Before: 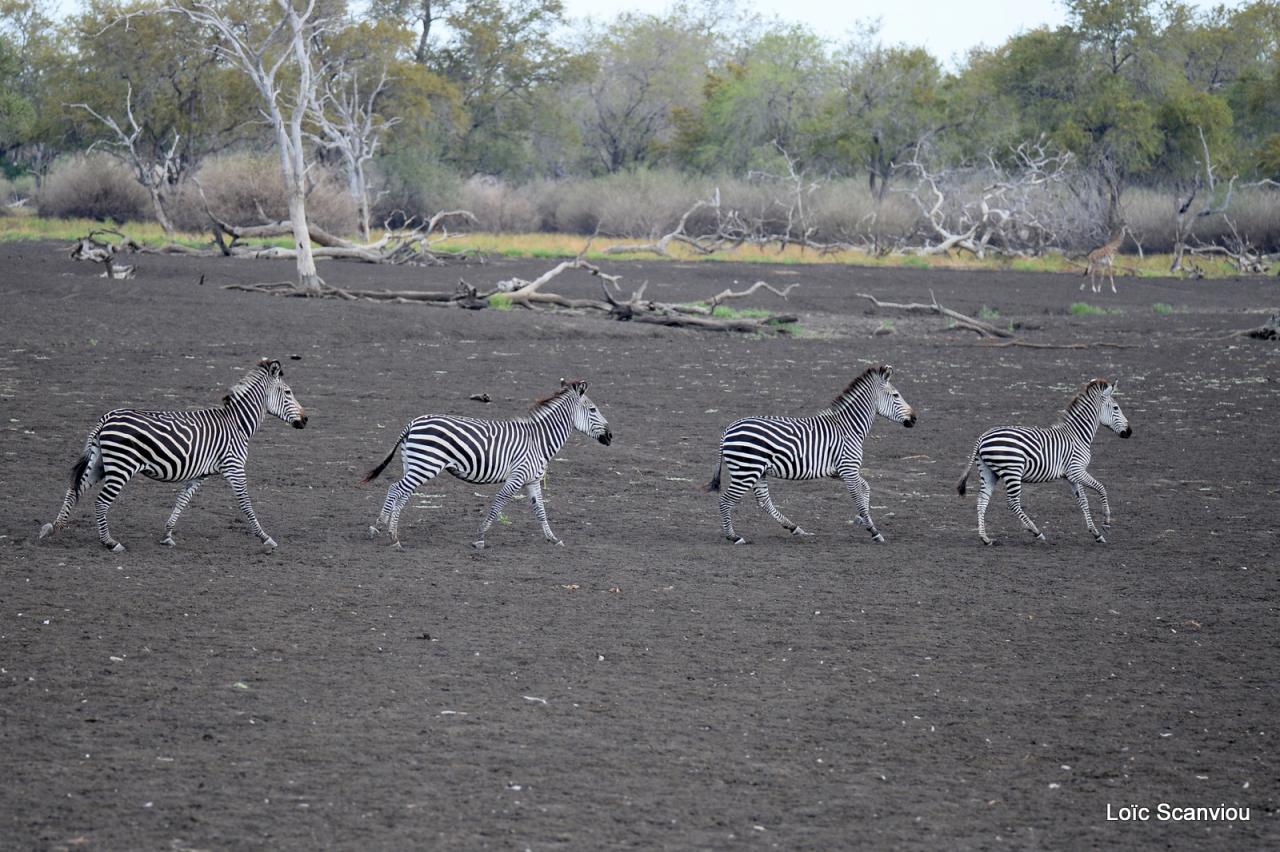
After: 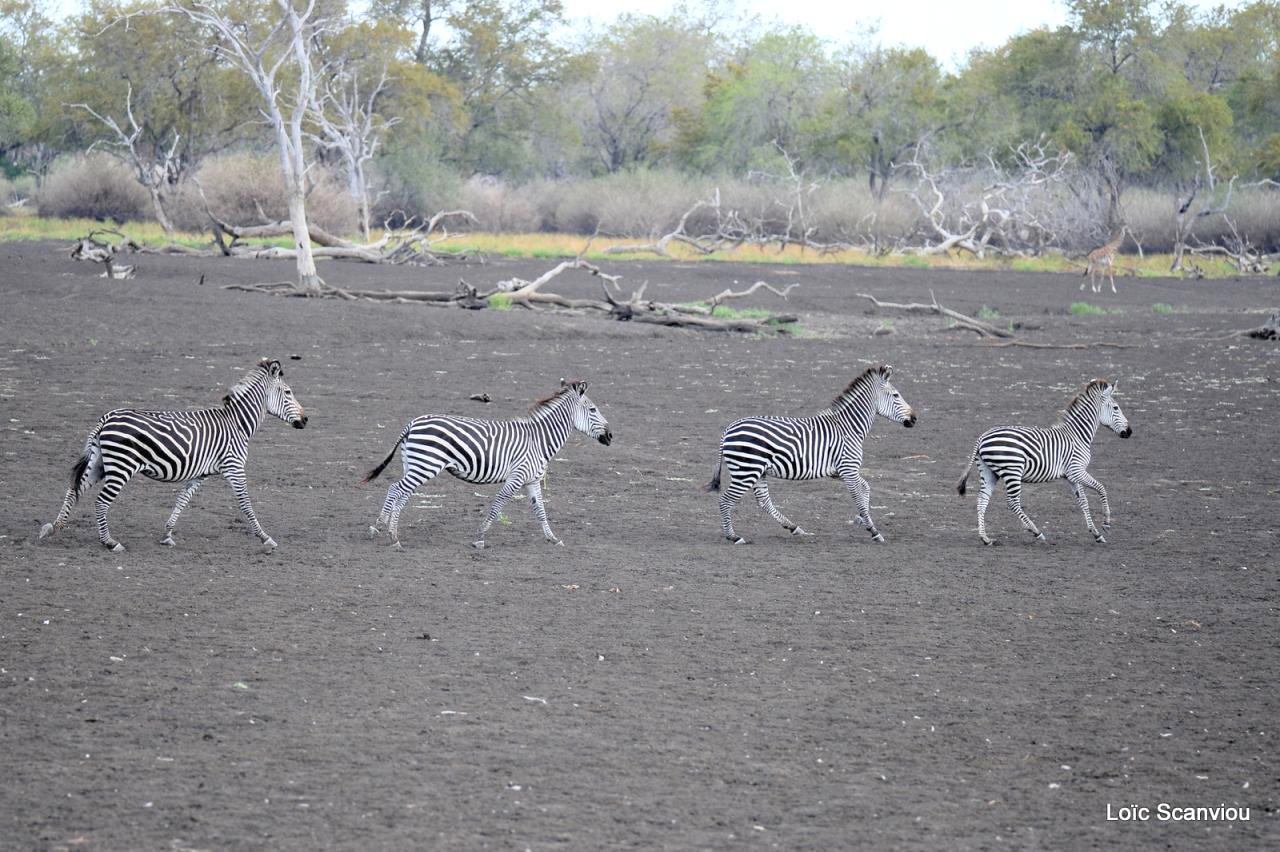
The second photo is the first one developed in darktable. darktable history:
exposure: exposure 0.203 EV, compensate exposure bias true, compensate highlight preservation false
contrast brightness saturation: brightness 0.152
